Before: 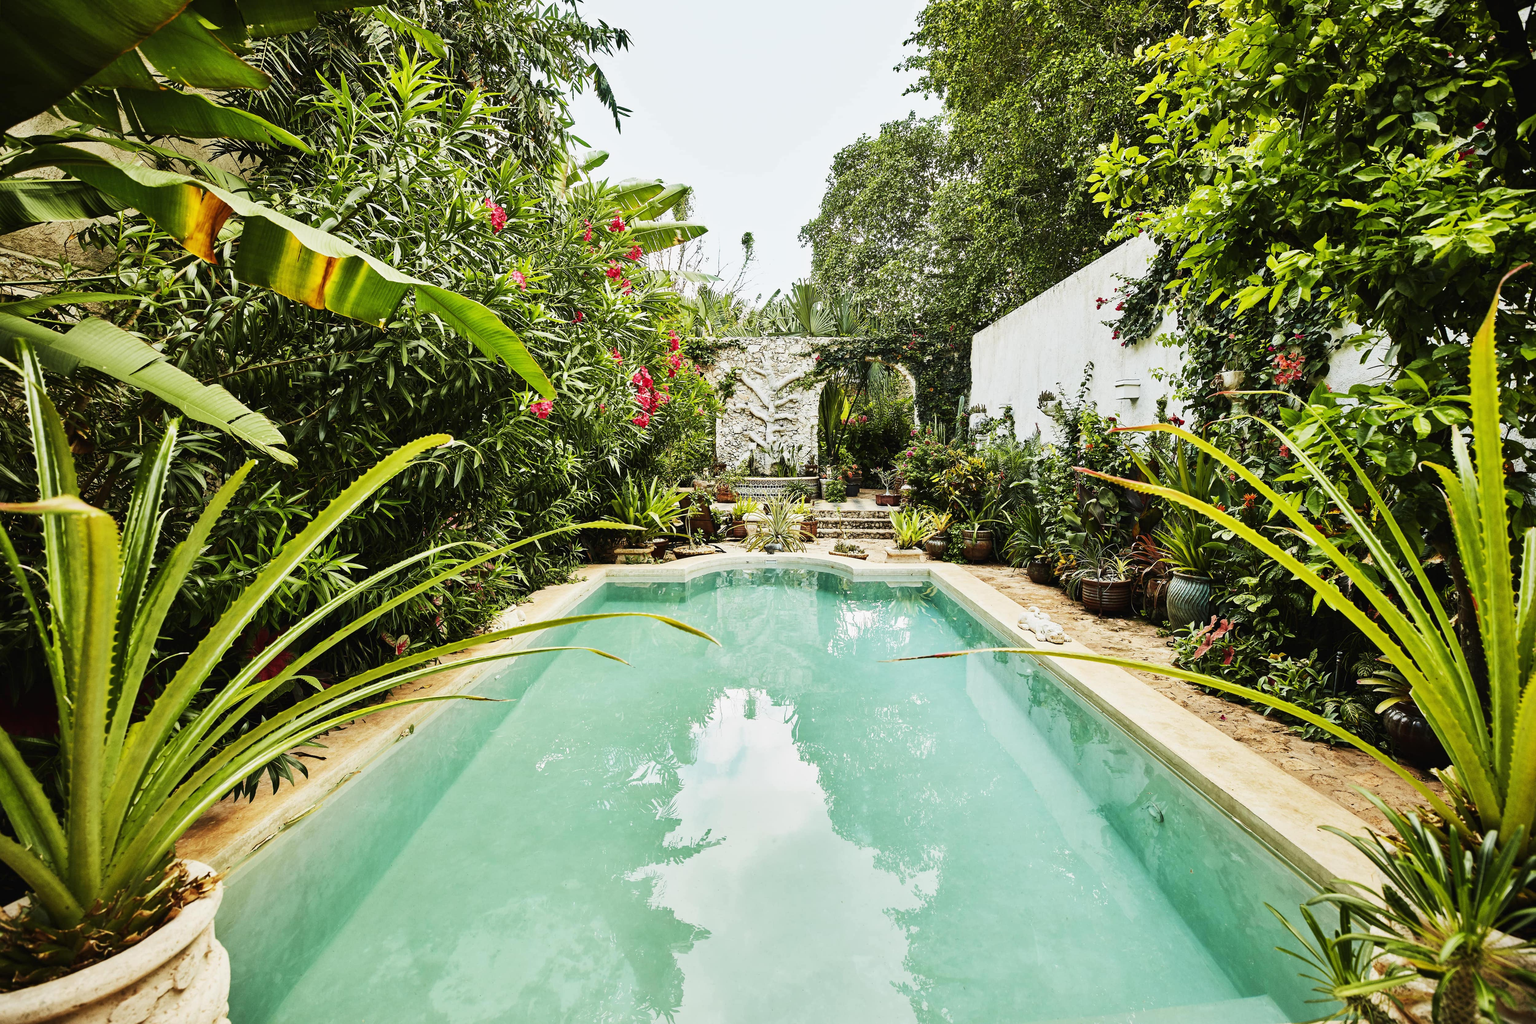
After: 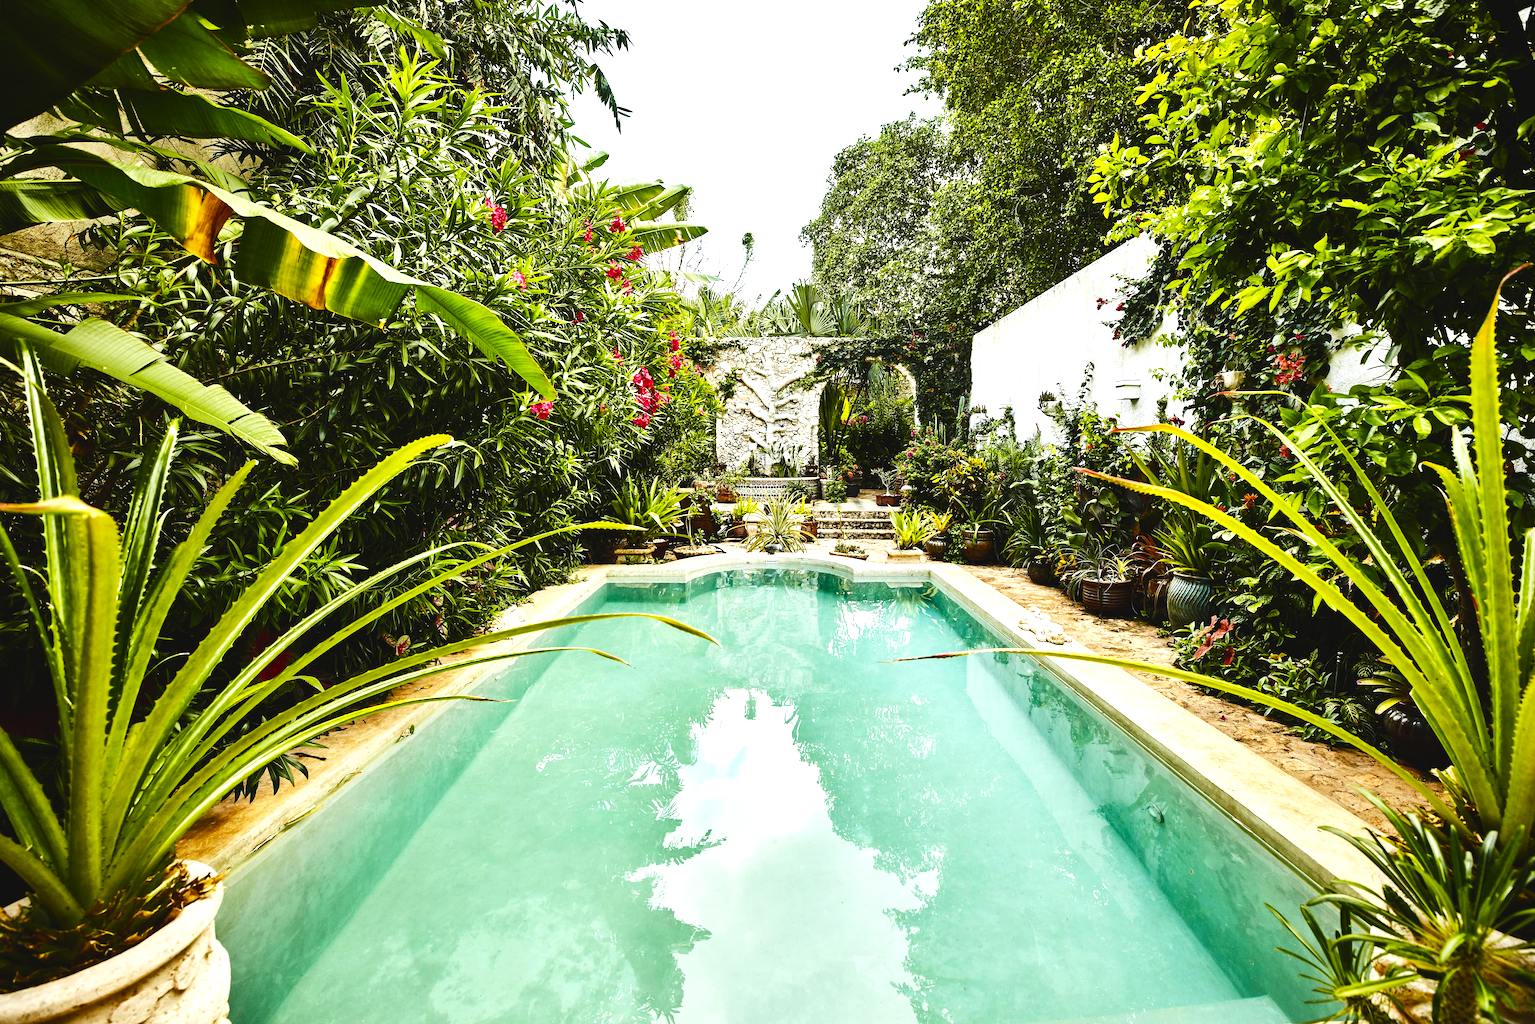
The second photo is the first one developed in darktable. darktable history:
color balance rgb: shadows lift › luminance -19.889%, global offset › luminance 0.701%, linear chroma grading › global chroma 15.582%, perceptual saturation grading › global saturation 25.771%, perceptual saturation grading › highlights -28.737%, perceptual saturation grading › shadows 32.791%, perceptual brilliance grading › highlights 14.115%, perceptual brilliance grading › shadows -18.454%
